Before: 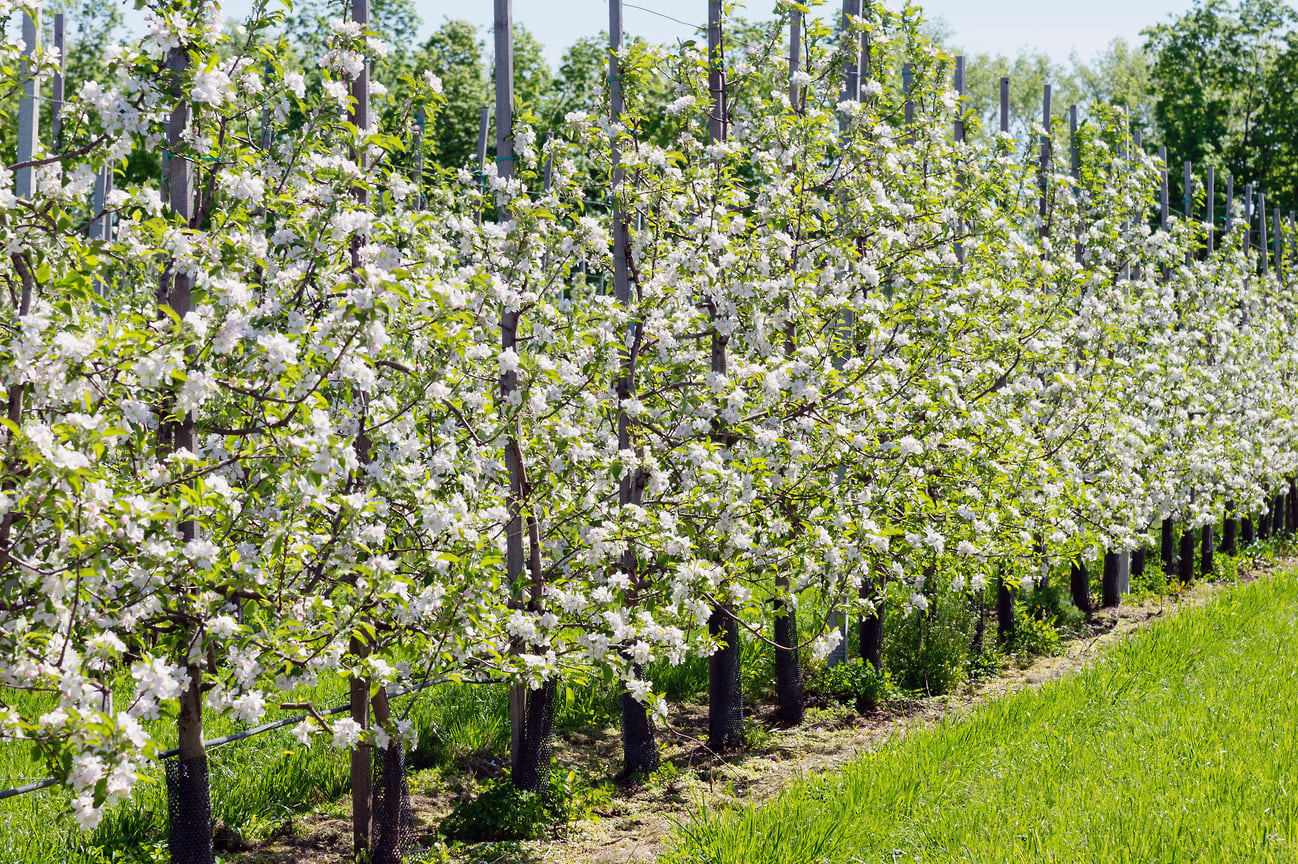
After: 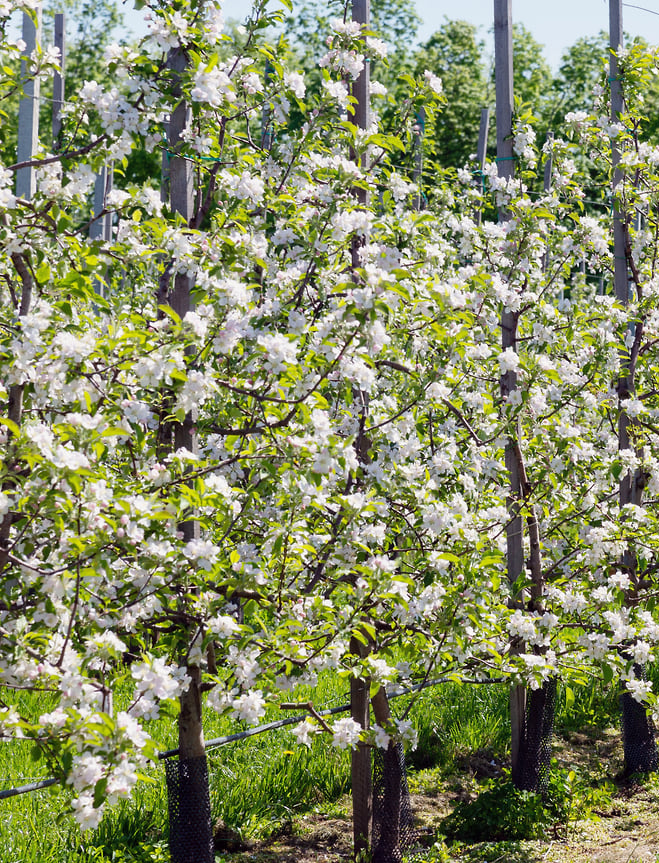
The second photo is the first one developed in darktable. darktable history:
crop and rotate: left 0.04%, top 0%, right 49.184%
